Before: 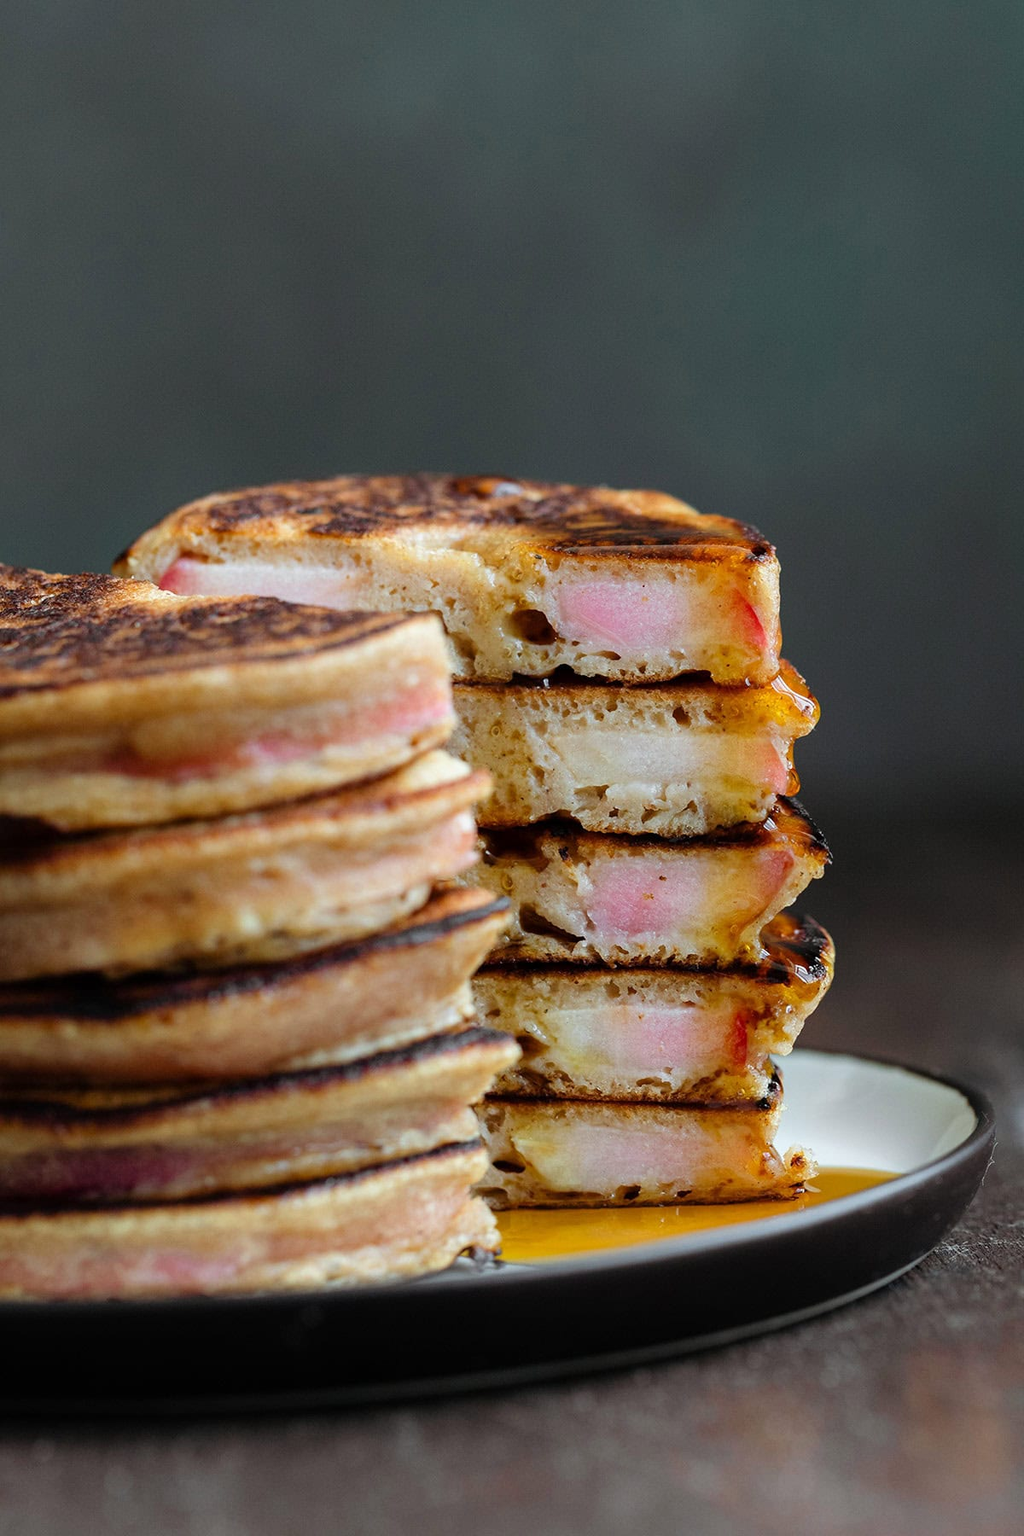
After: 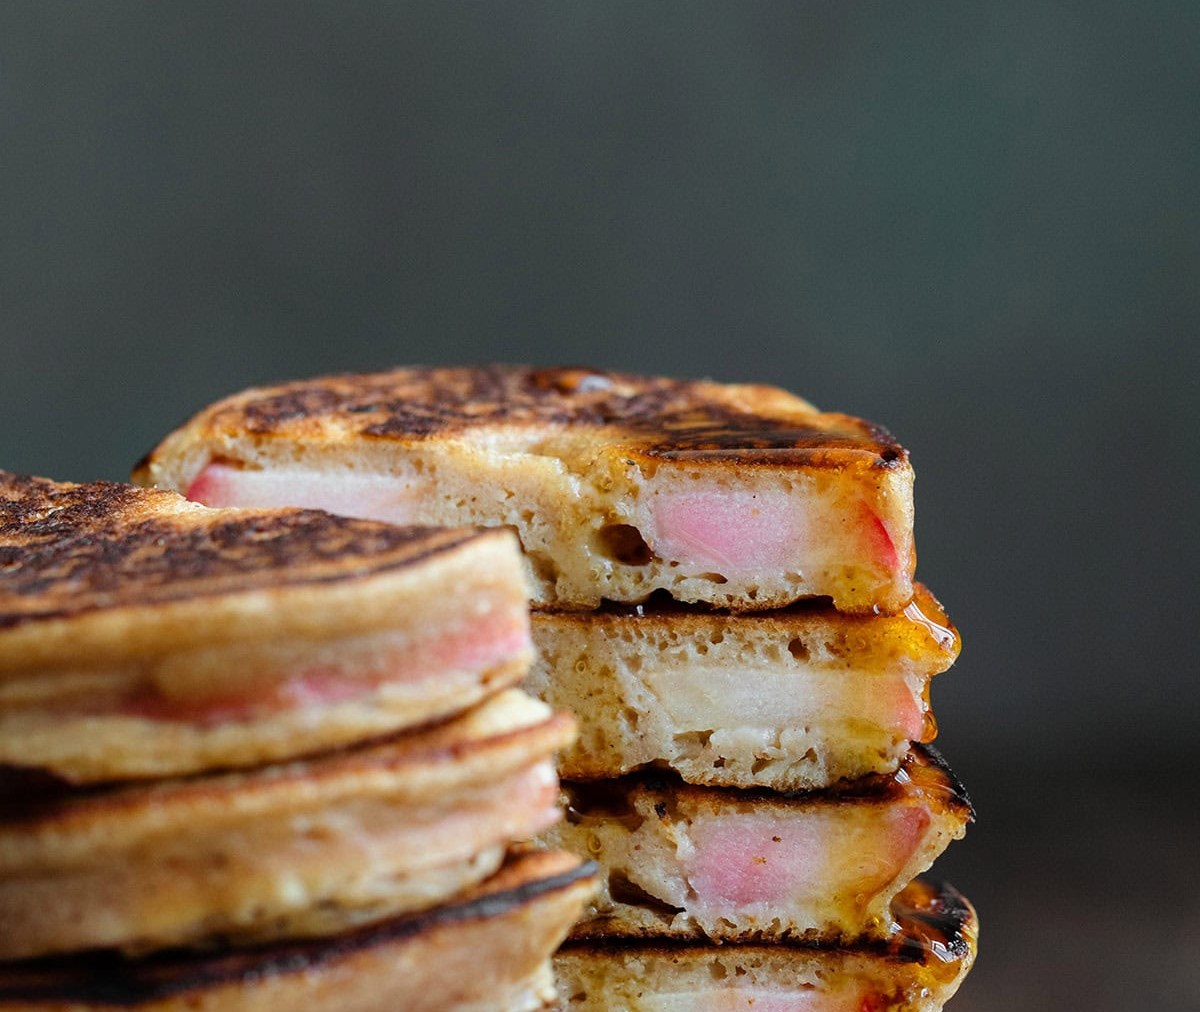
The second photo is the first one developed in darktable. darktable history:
crop and rotate: top 10.571%, bottom 33.199%
